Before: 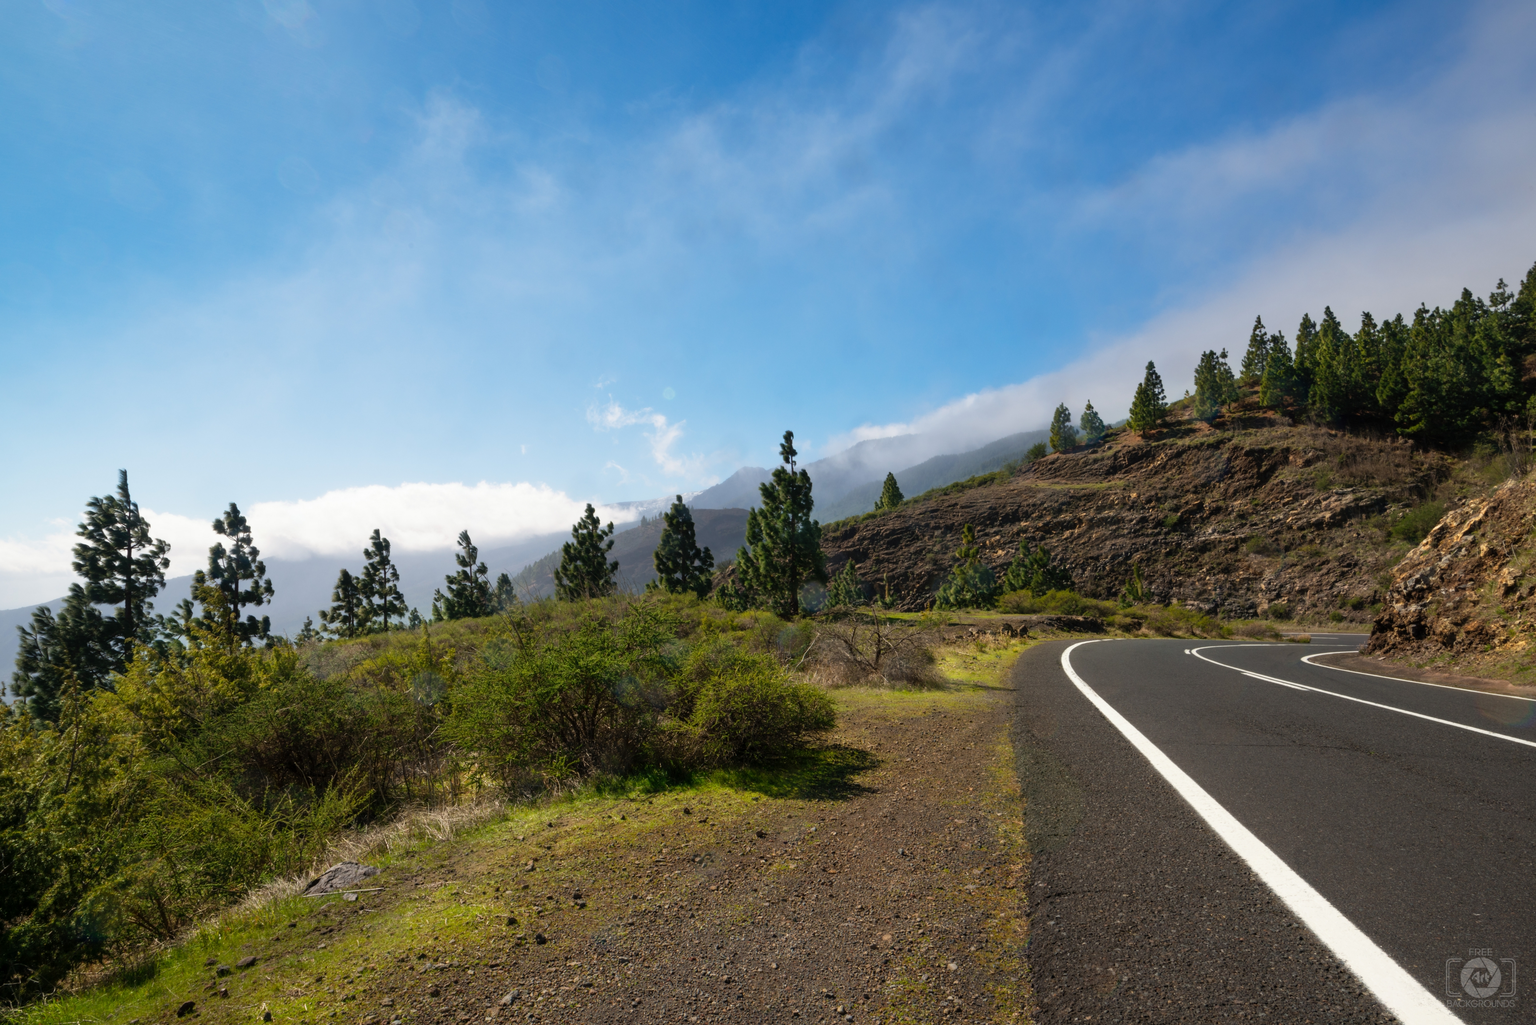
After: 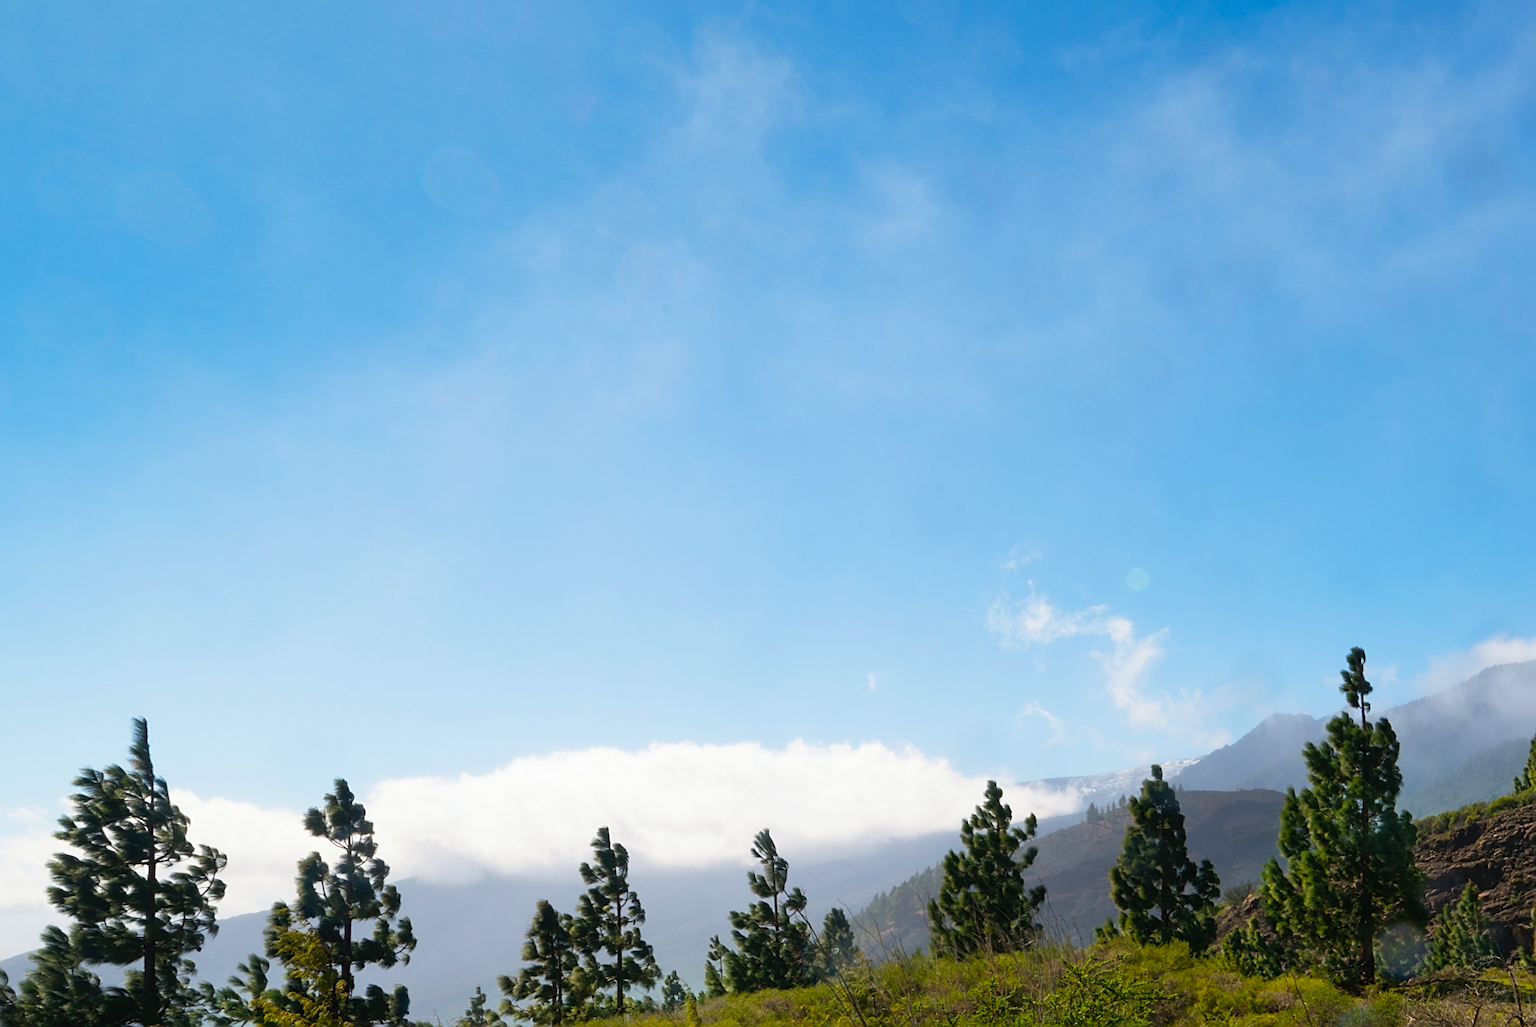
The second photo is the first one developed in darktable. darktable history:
crop and rotate: left 3.047%, top 7.509%, right 42.236%, bottom 37.598%
color balance: output saturation 120%
sharpen: radius 1.967
